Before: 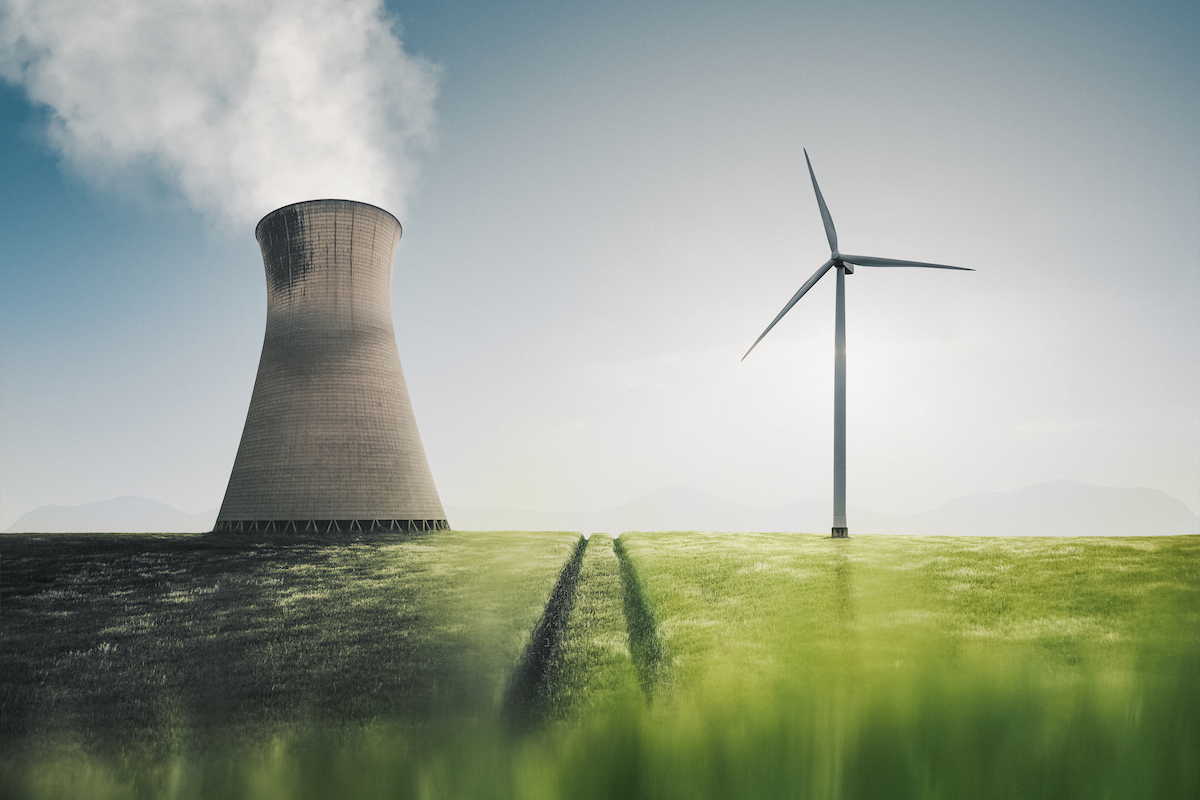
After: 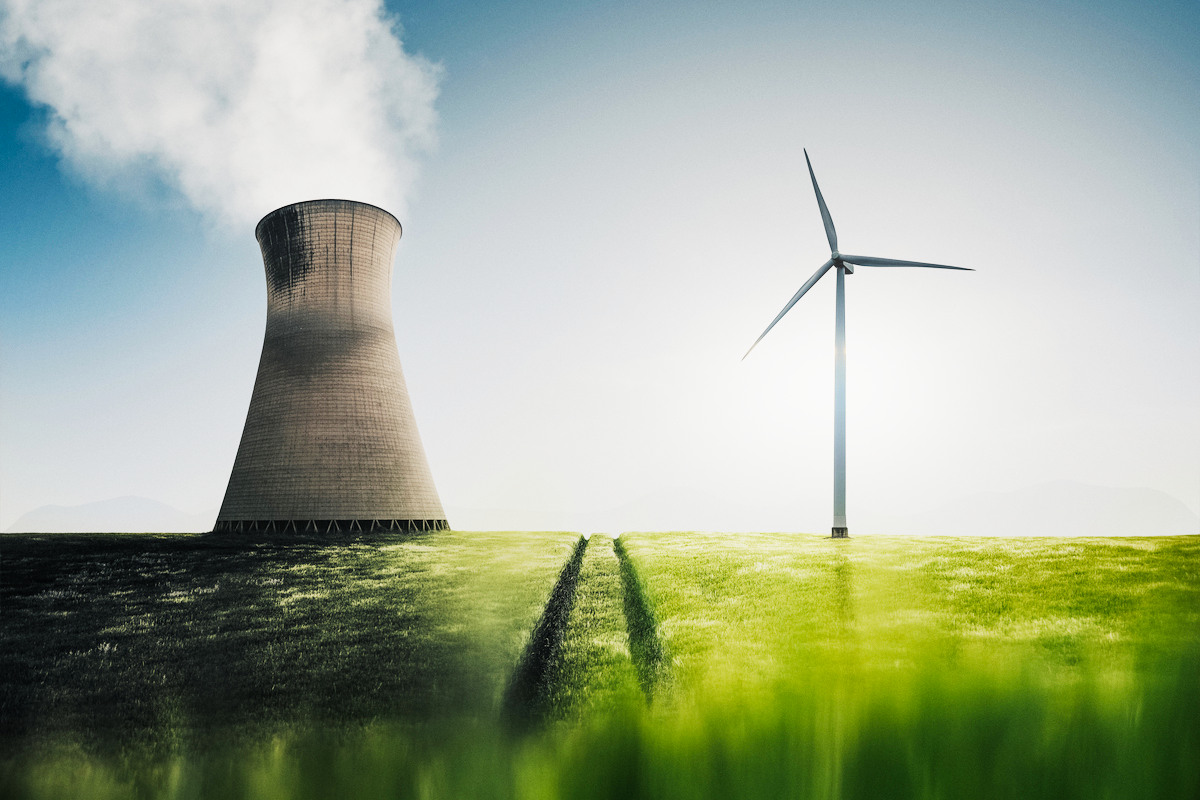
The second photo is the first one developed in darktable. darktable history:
bloom: size 13.65%, threshold 98.39%, strength 4.82%
sigmoid: contrast 1.93, skew 0.29, preserve hue 0%
